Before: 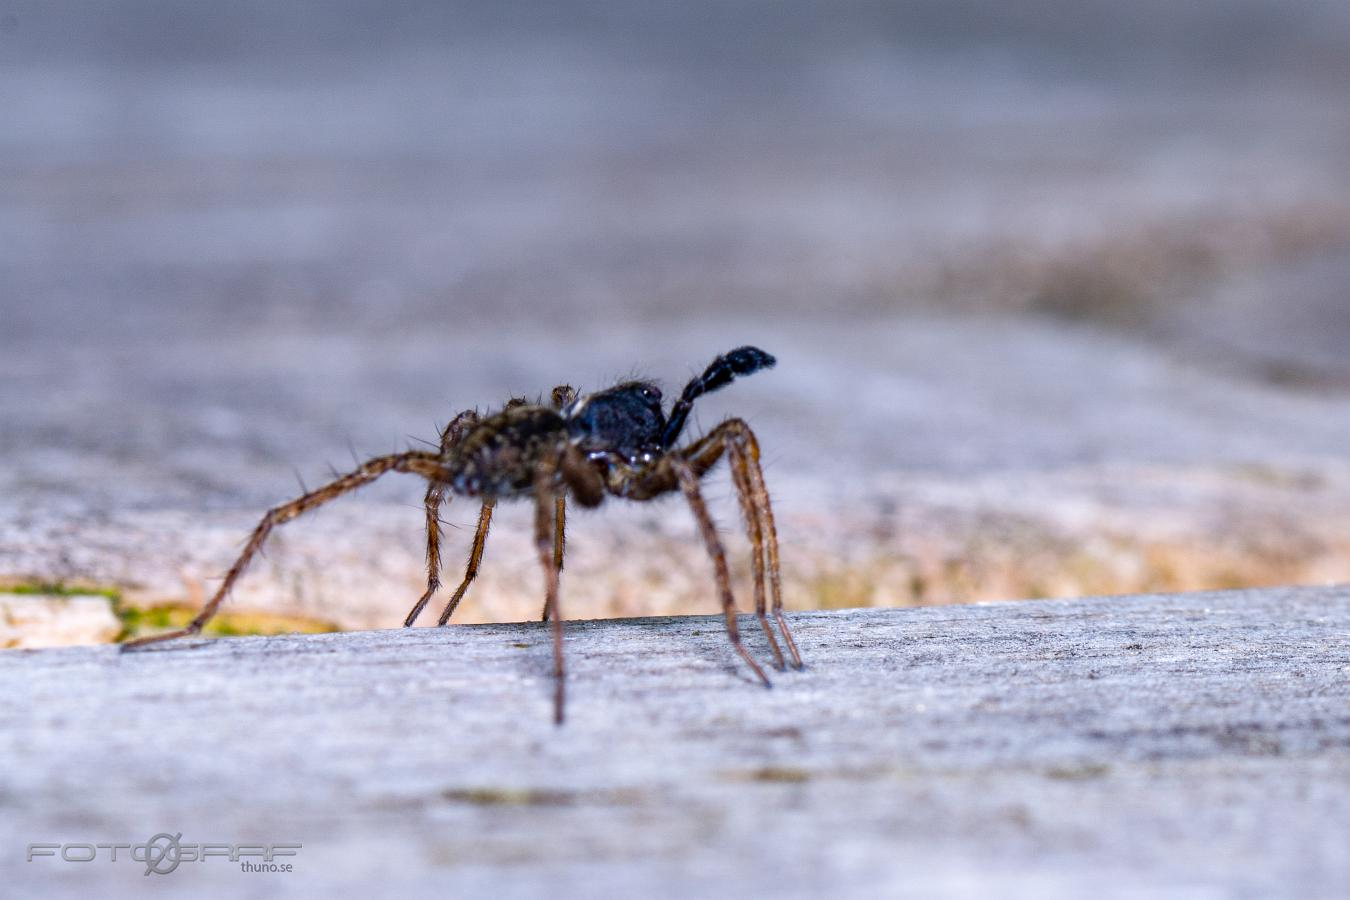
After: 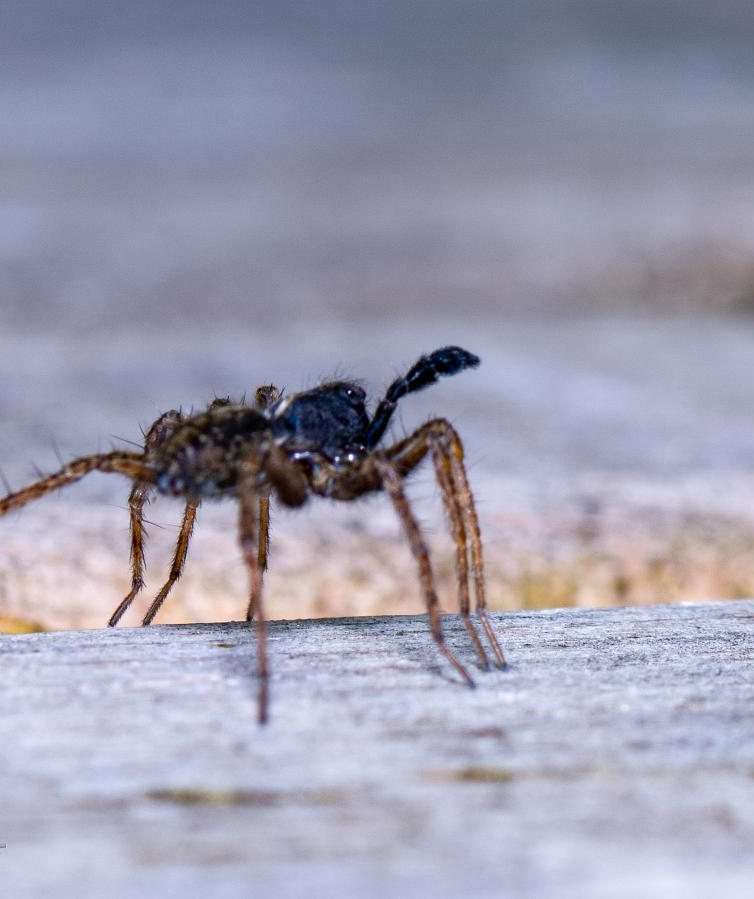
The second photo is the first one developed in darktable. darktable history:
crop: left 21.947%, right 22.159%, bottom 0.007%
